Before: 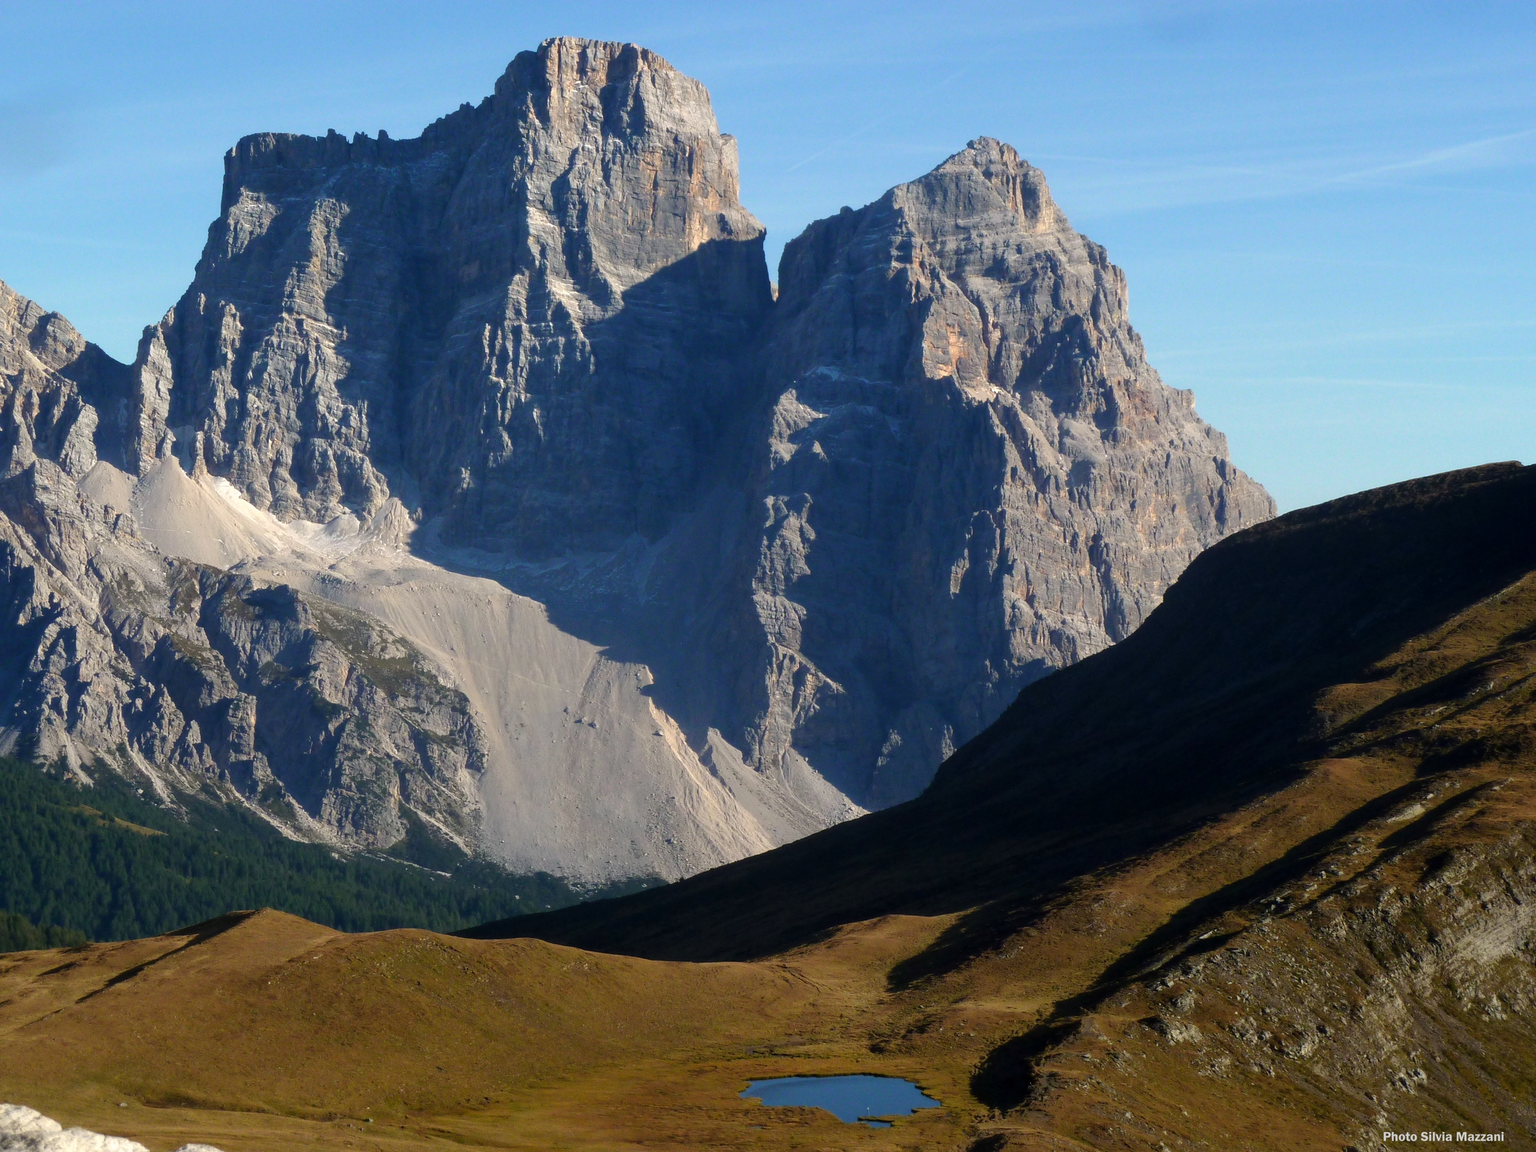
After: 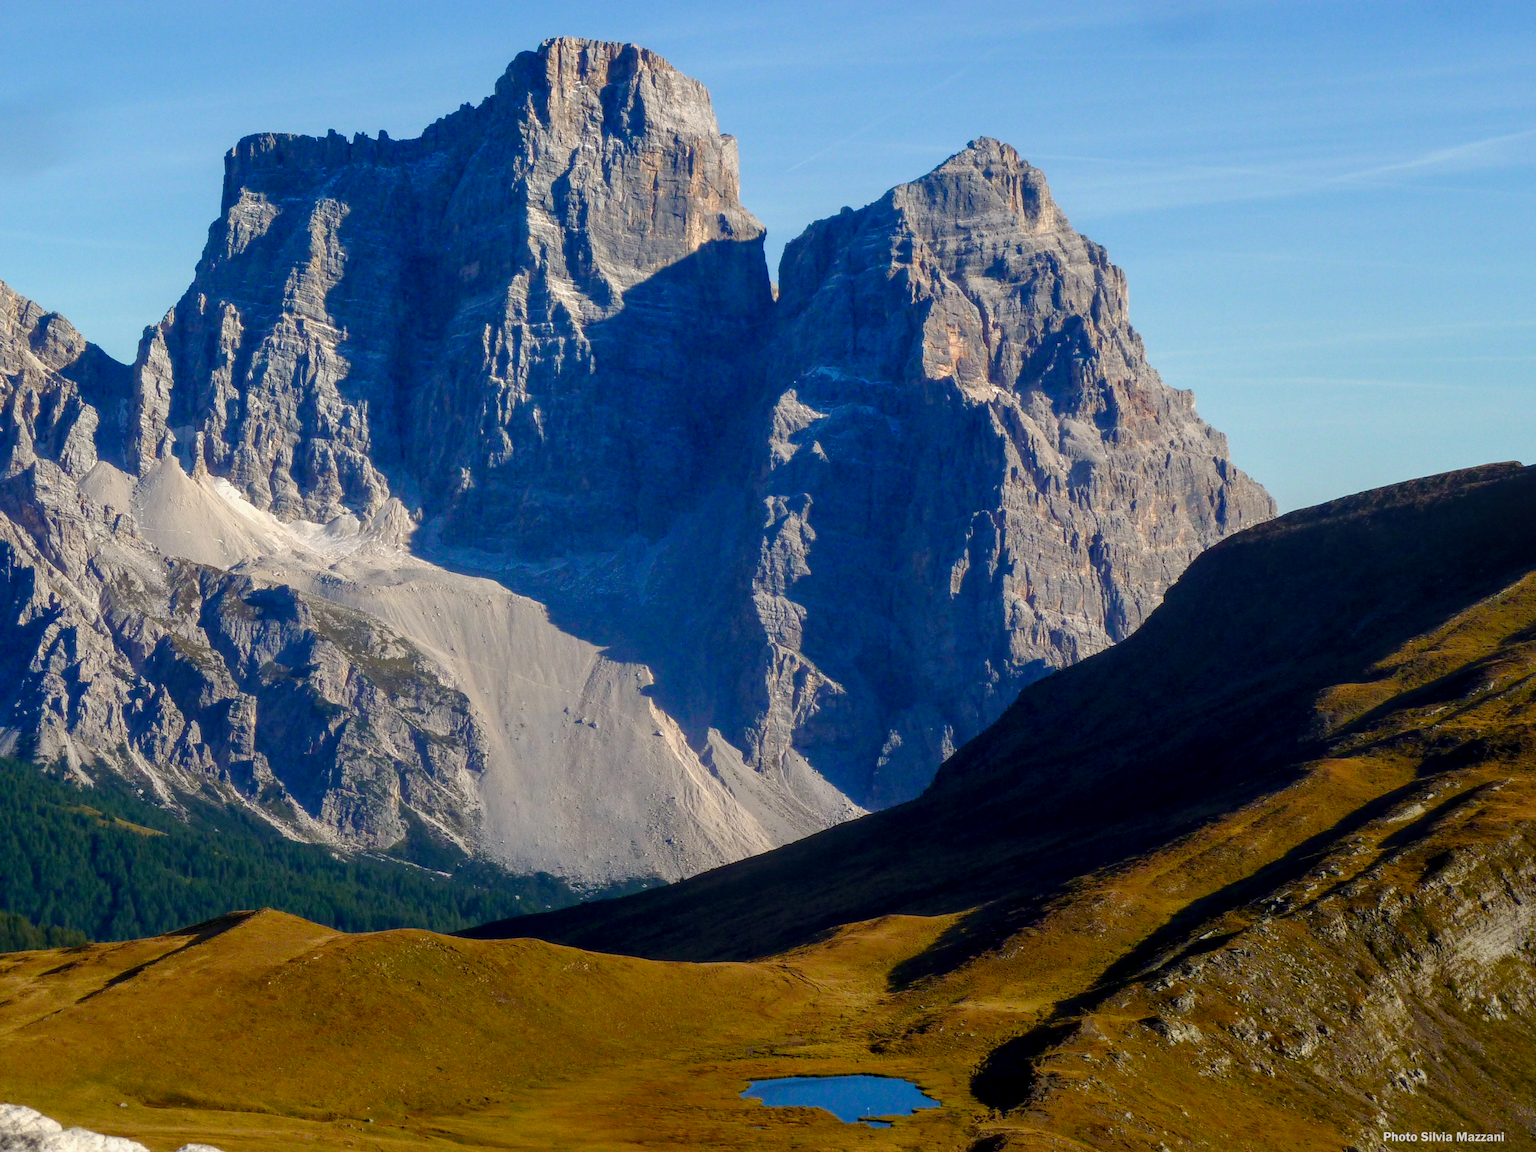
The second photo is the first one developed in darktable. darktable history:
local contrast: detail 130%
color balance rgb: shadows lift › chroma 3.19%, shadows lift › hue 278.46°, perceptual saturation grading › global saturation 45.12%, perceptual saturation grading › highlights -50.581%, perceptual saturation grading › shadows 30.613%, contrast -9.481%
